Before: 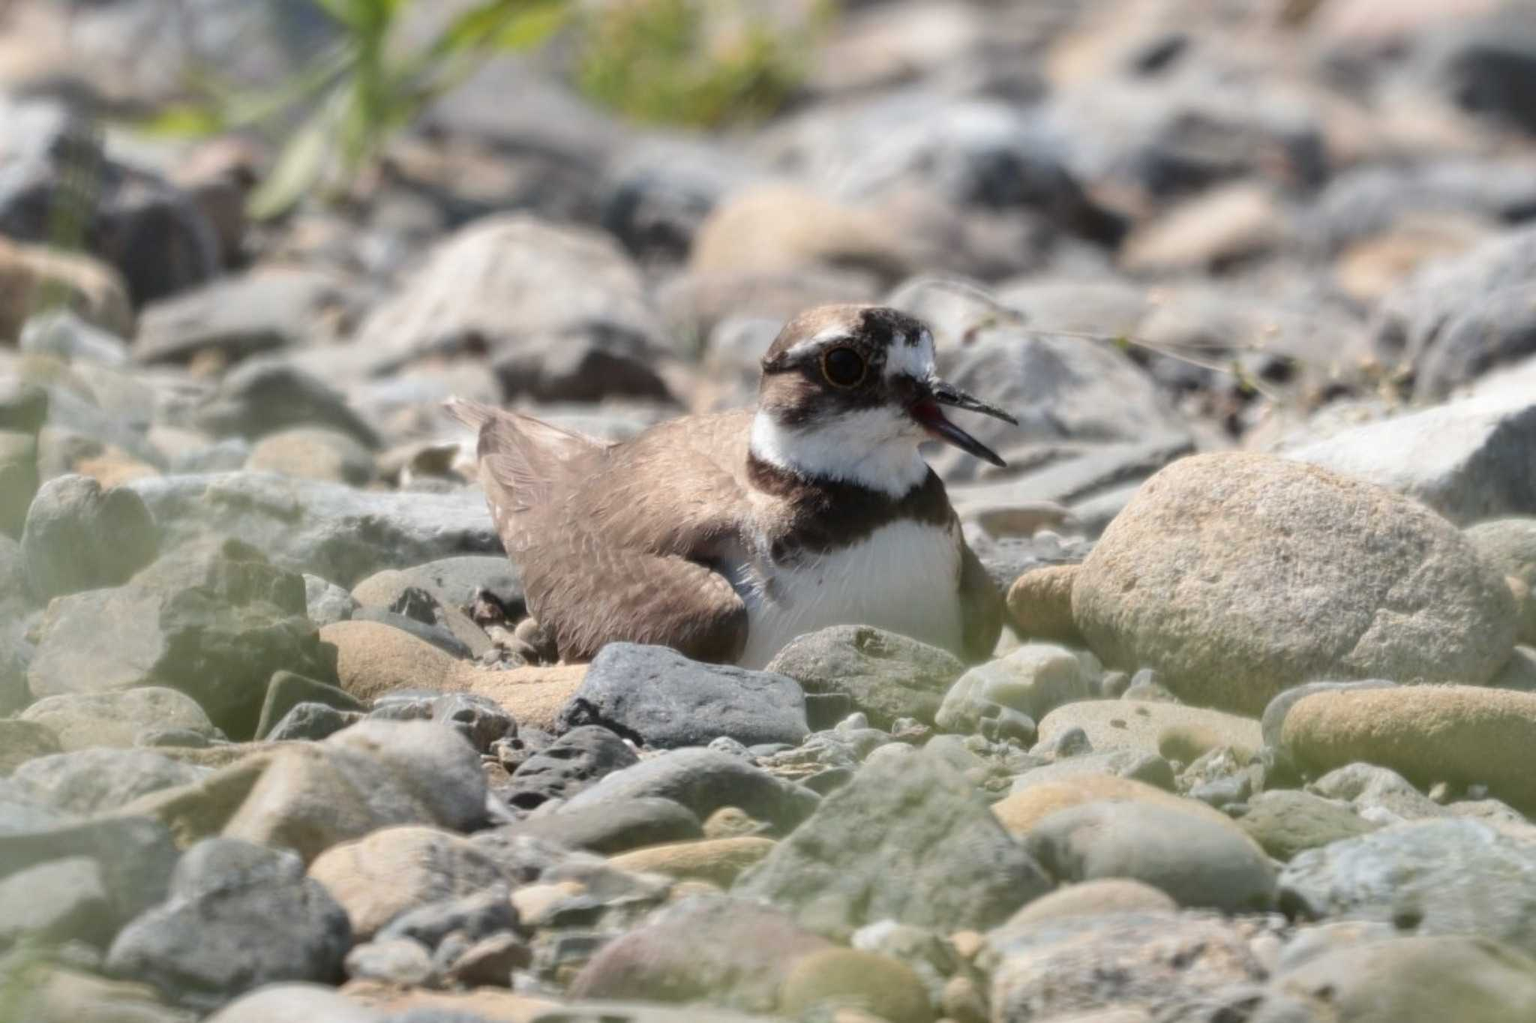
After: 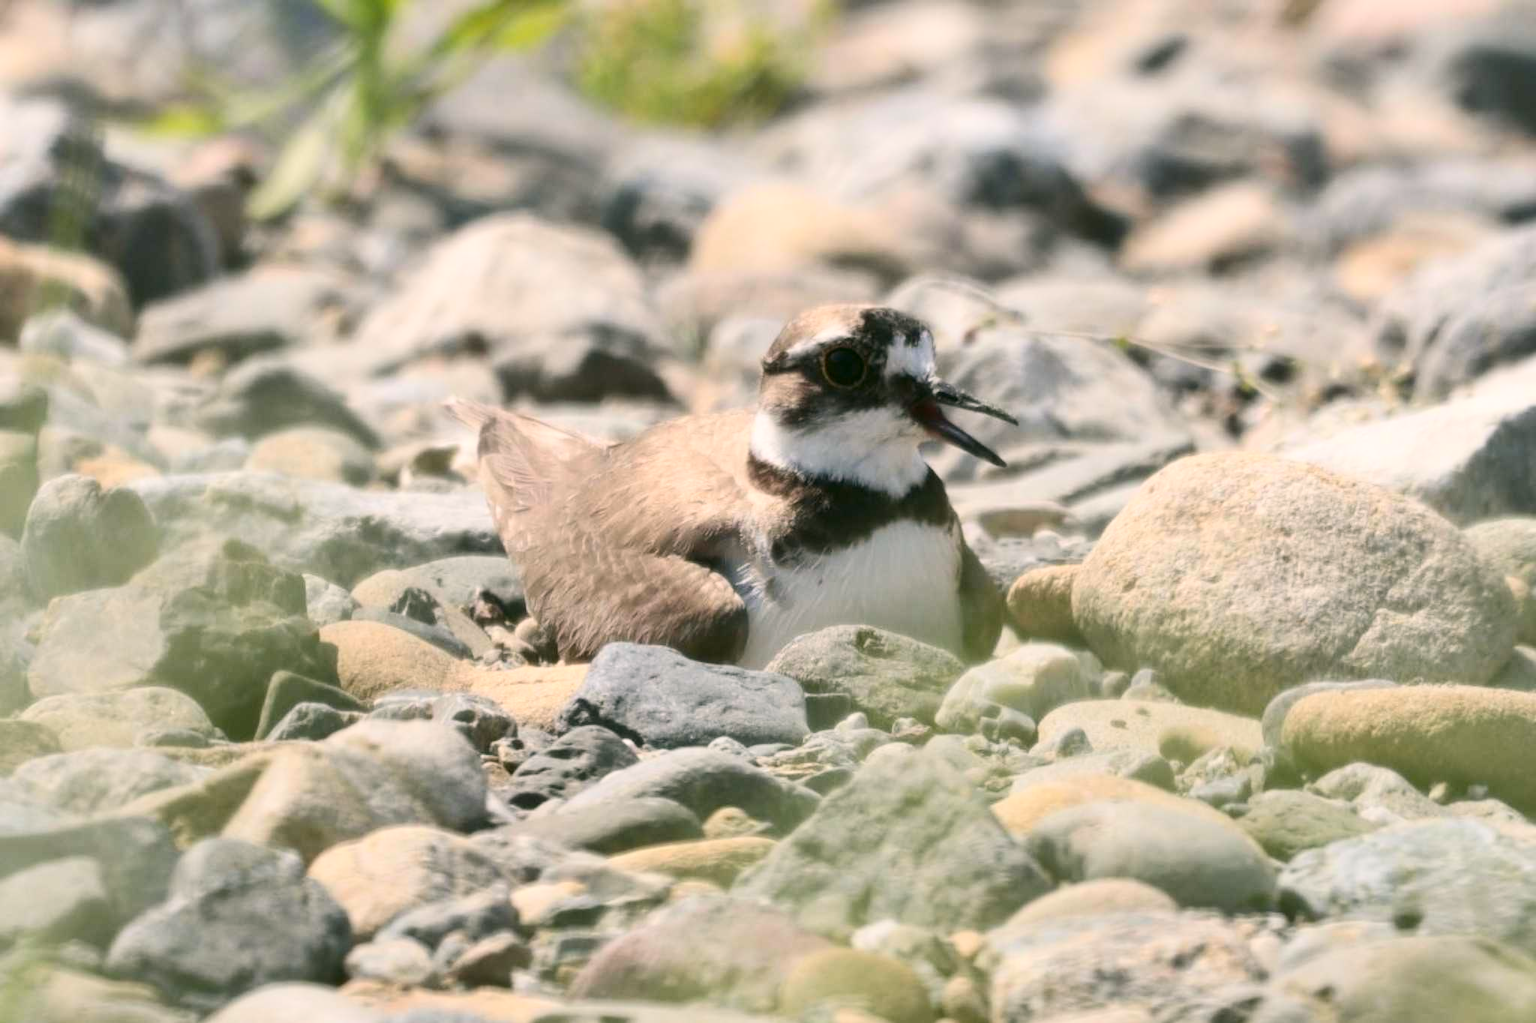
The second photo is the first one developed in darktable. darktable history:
contrast brightness saturation: contrast 0.201, brightness 0.152, saturation 0.141
color correction: highlights a* 4.32, highlights b* 4.92, shadows a* -7.56, shadows b* 4.54
